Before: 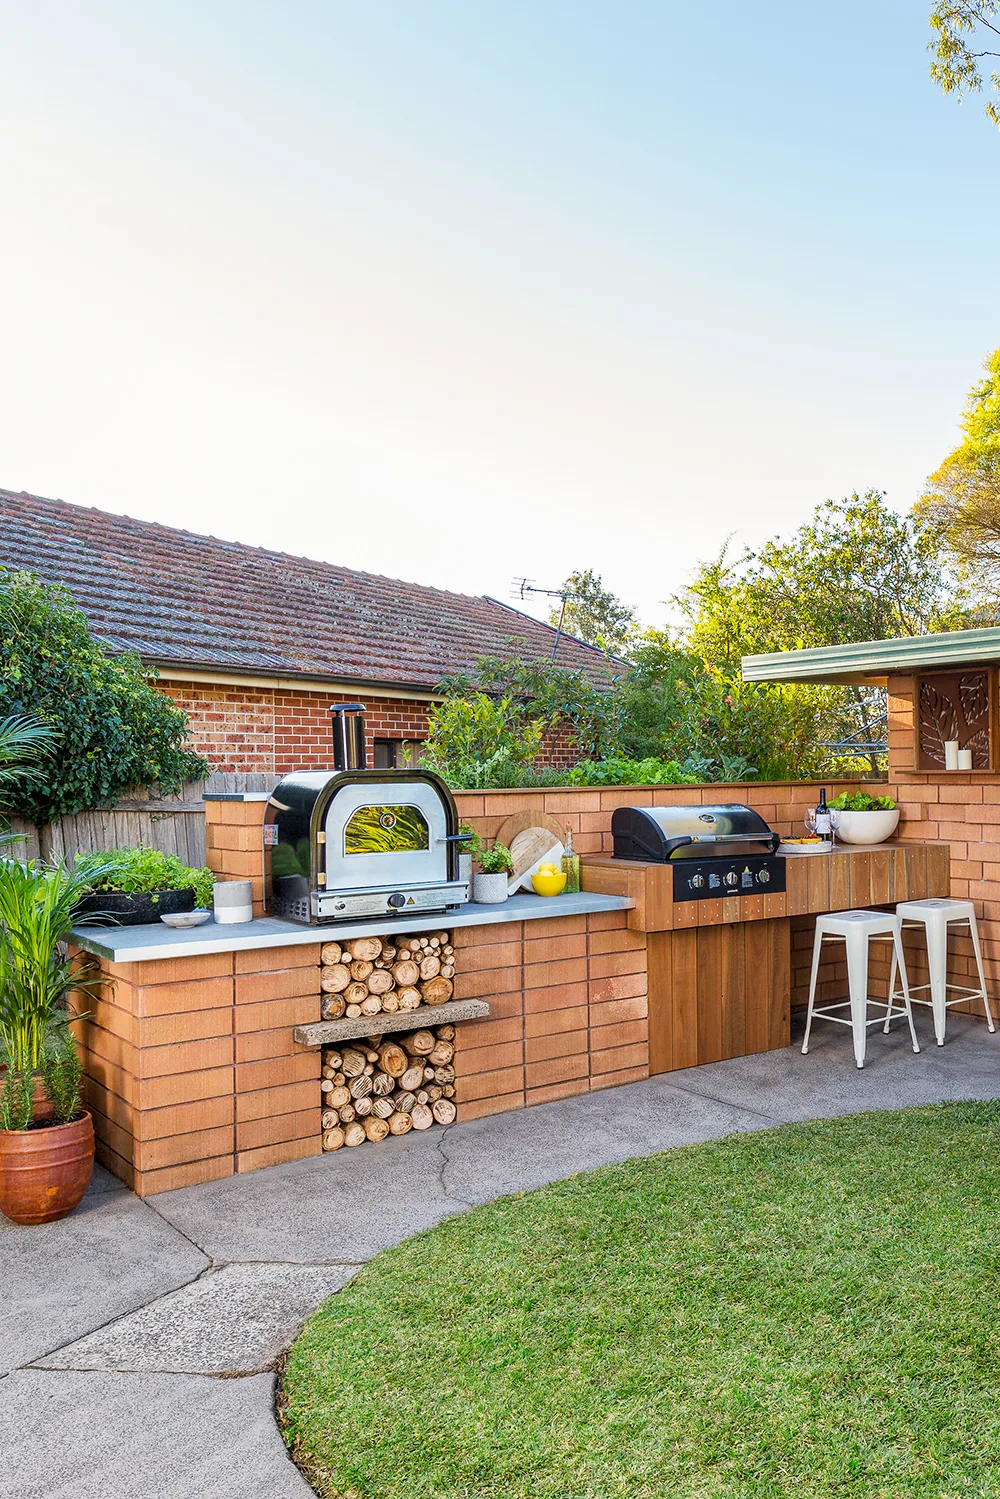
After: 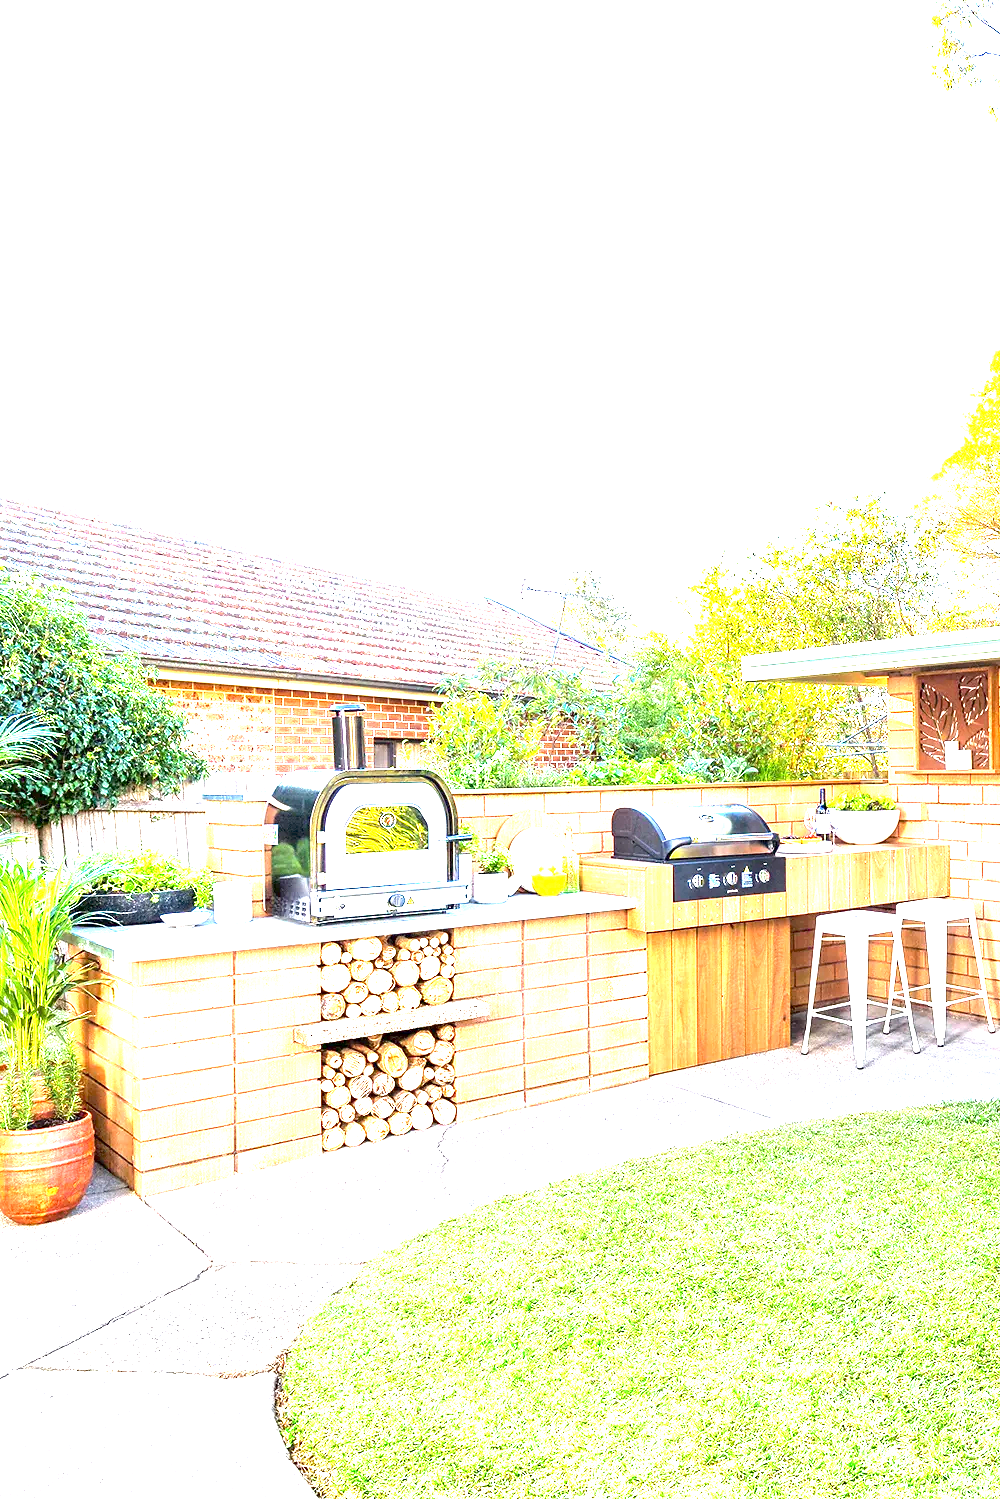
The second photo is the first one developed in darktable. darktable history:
exposure: exposure 2.936 EV, compensate exposure bias true, compensate highlight preservation false
